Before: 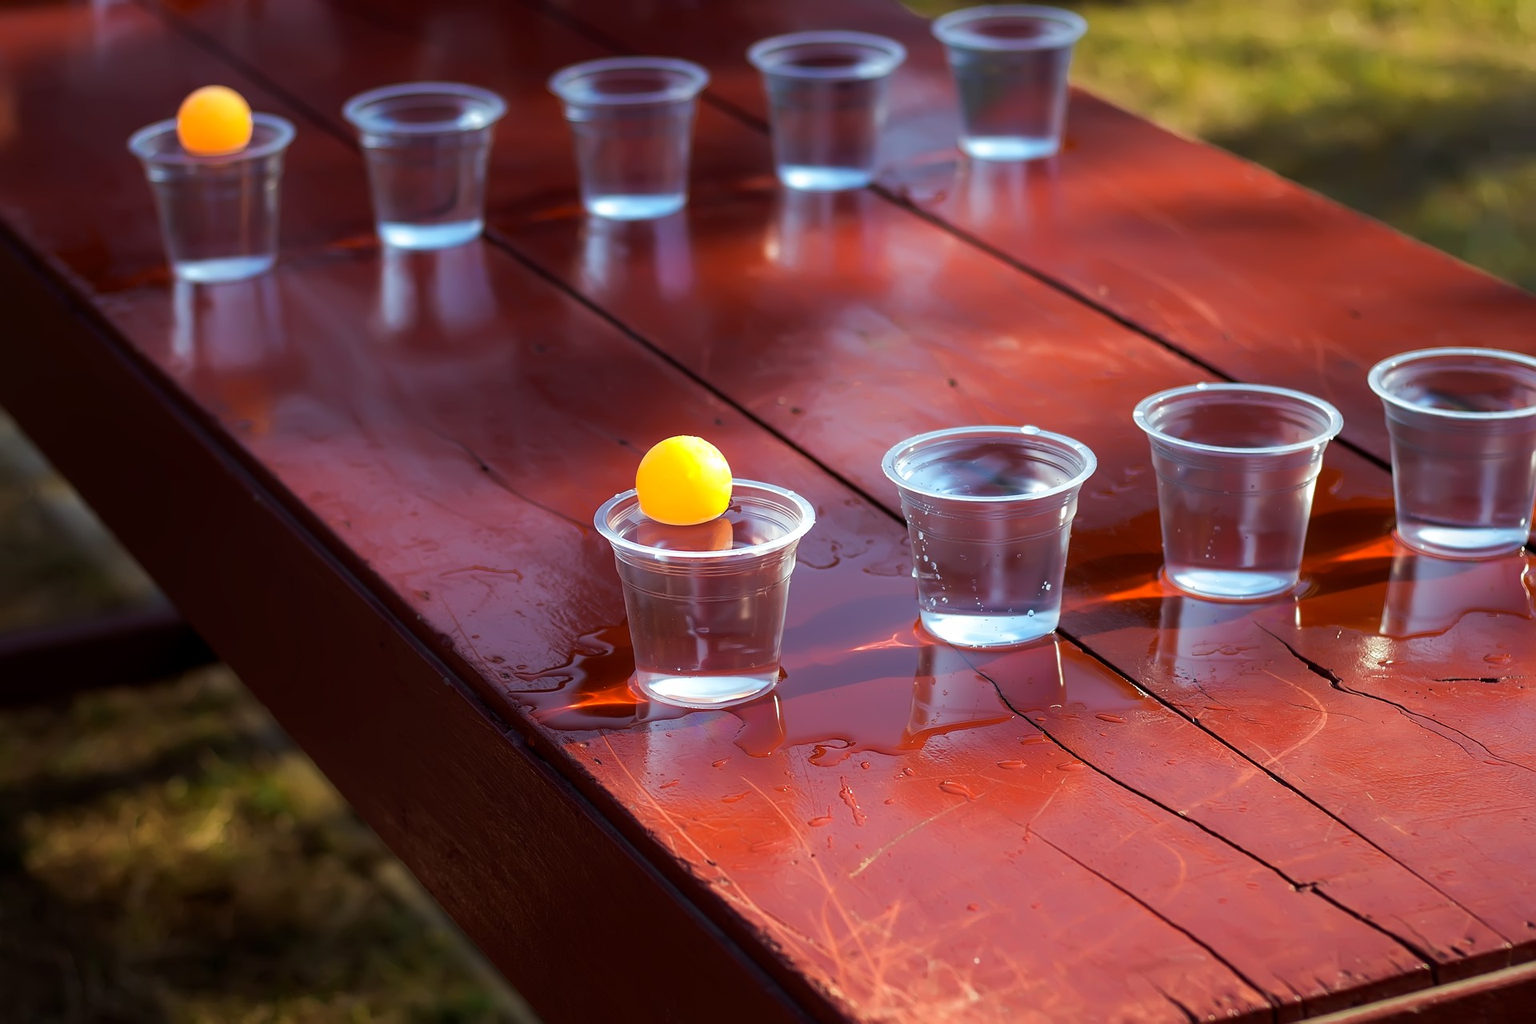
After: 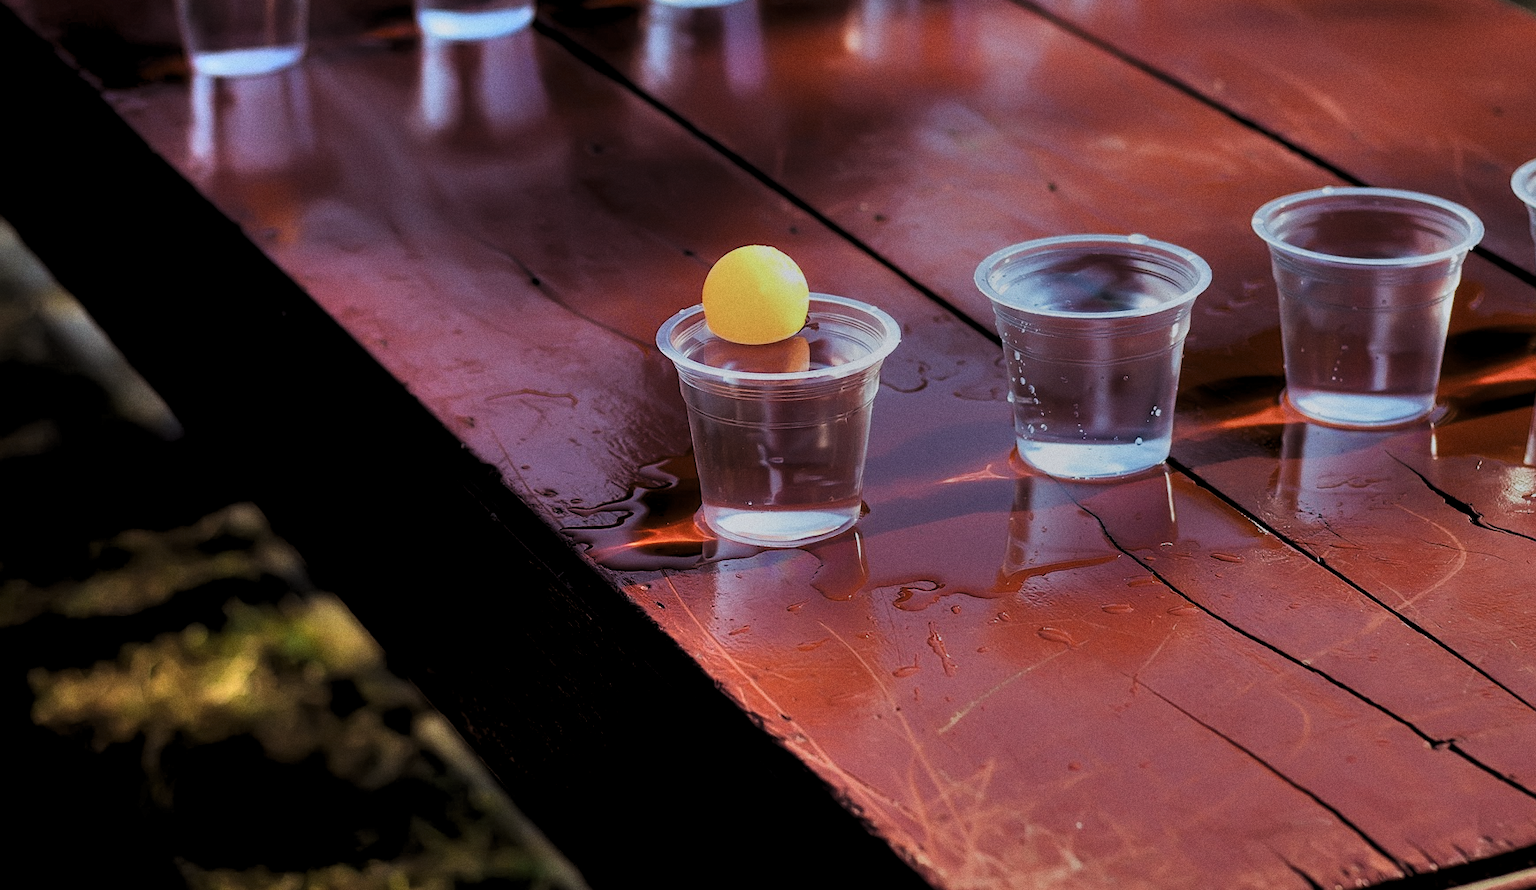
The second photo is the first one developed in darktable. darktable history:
grain: on, module defaults
levels: levels [0.116, 0.574, 1]
shadows and highlights: soften with gaussian
filmic rgb: black relative exposure -13 EV, threshold 3 EV, target white luminance 85%, hardness 6.3, latitude 42.11%, contrast 0.858, shadows ↔ highlights balance 8.63%, color science v4 (2020), enable highlight reconstruction true
crop: top 20.916%, right 9.437%, bottom 0.316%
white balance: red 0.974, blue 1.044
